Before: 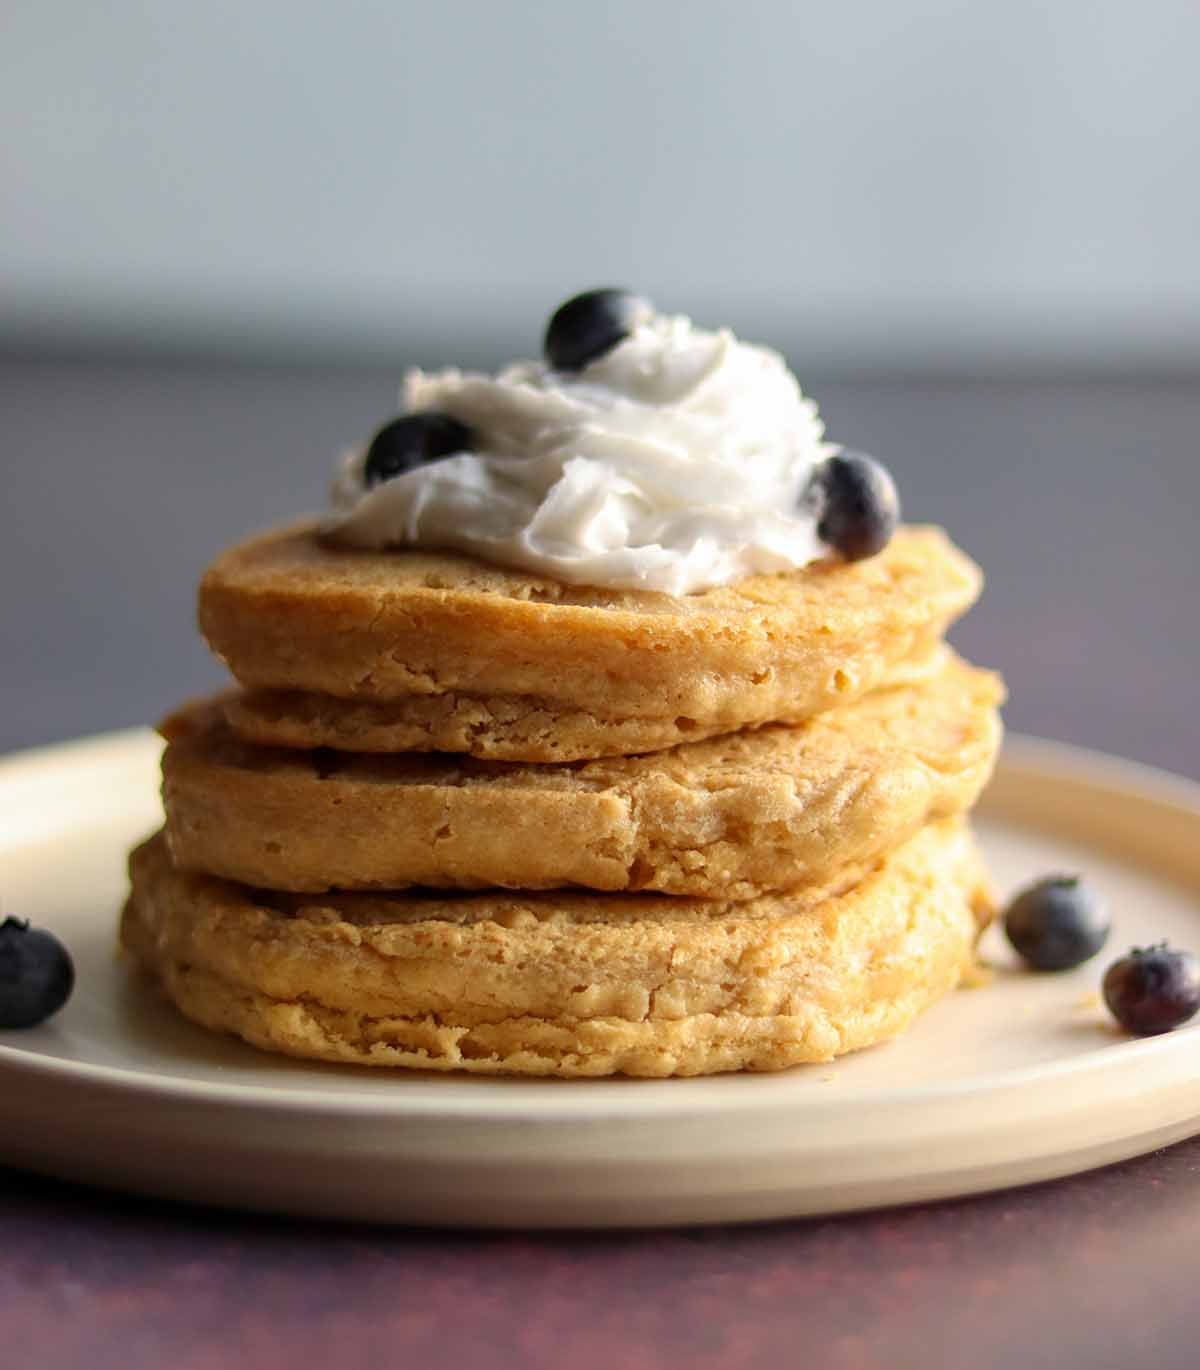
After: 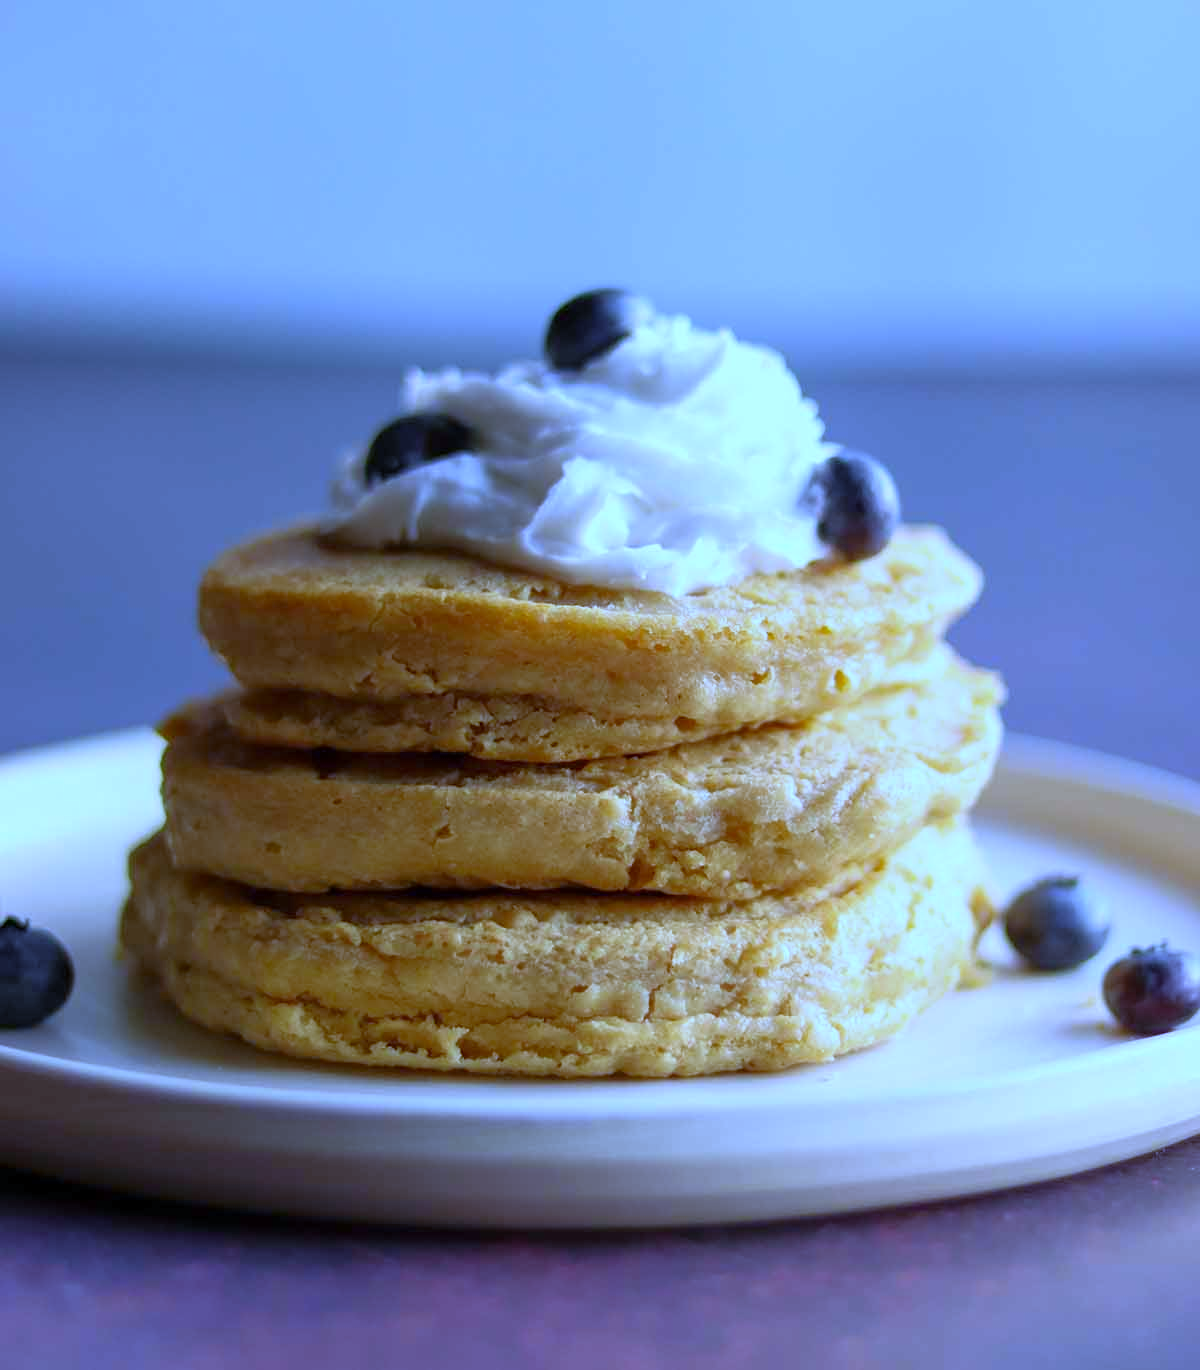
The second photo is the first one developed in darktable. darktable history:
white balance: red 0.766, blue 1.537
contrast brightness saturation: contrast 0.04, saturation 0.07
rgb curve: curves: ch0 [(0, 0) (0.053, 0.068) (0.122, 0.128) (1, 1)]
